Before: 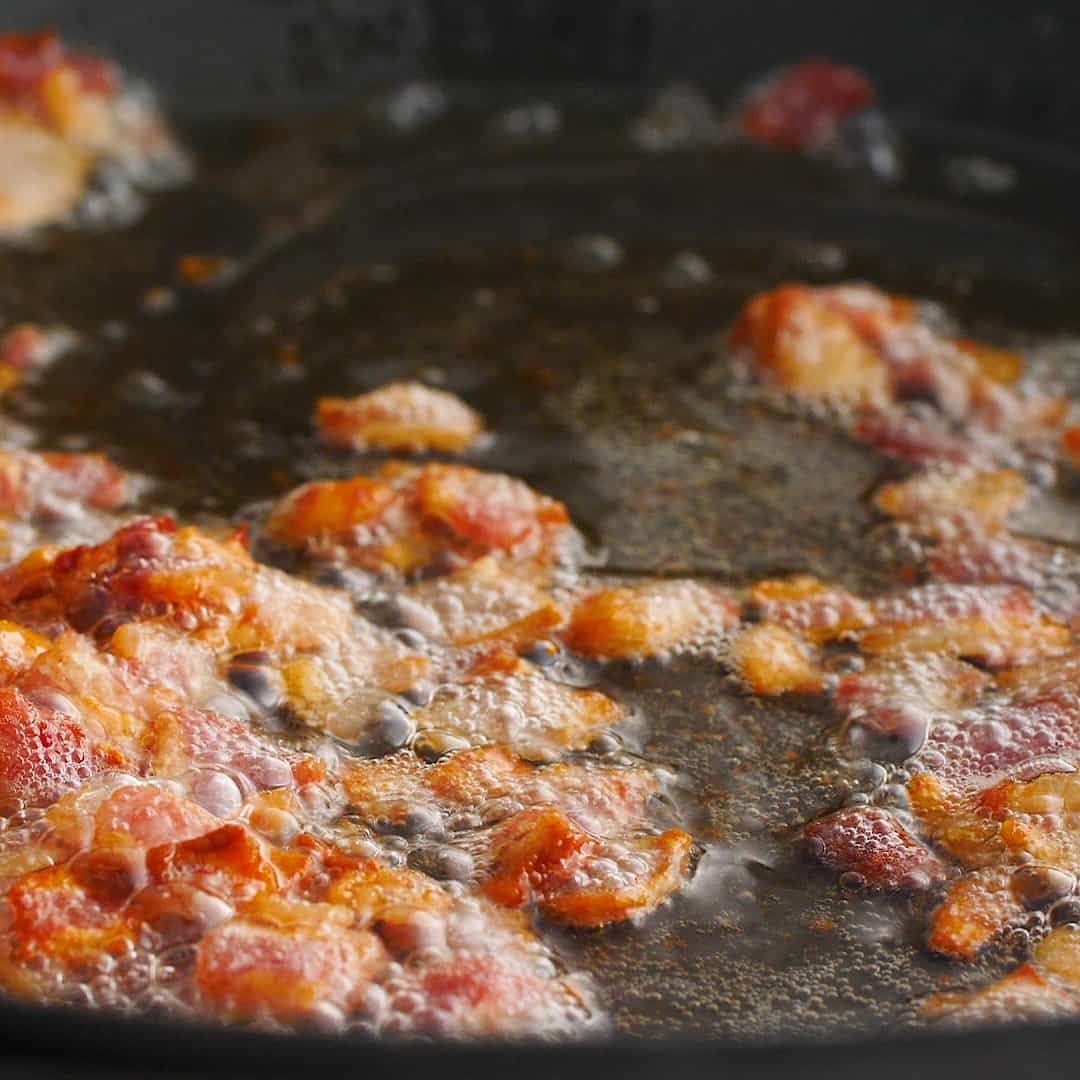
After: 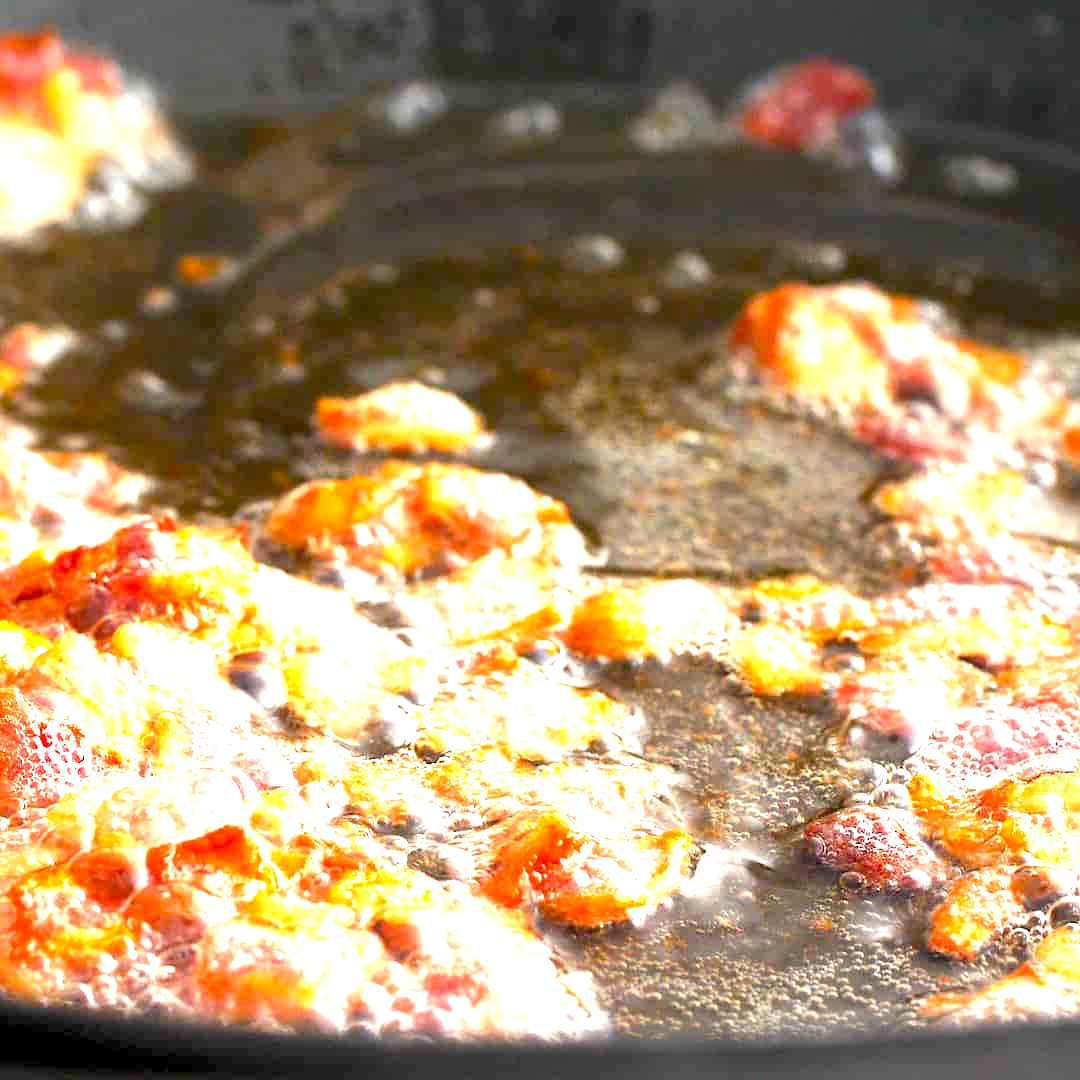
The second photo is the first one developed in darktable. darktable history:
exposure: black level correction 0.006, exposure 2.068 EV, compensate highlight preservation false
